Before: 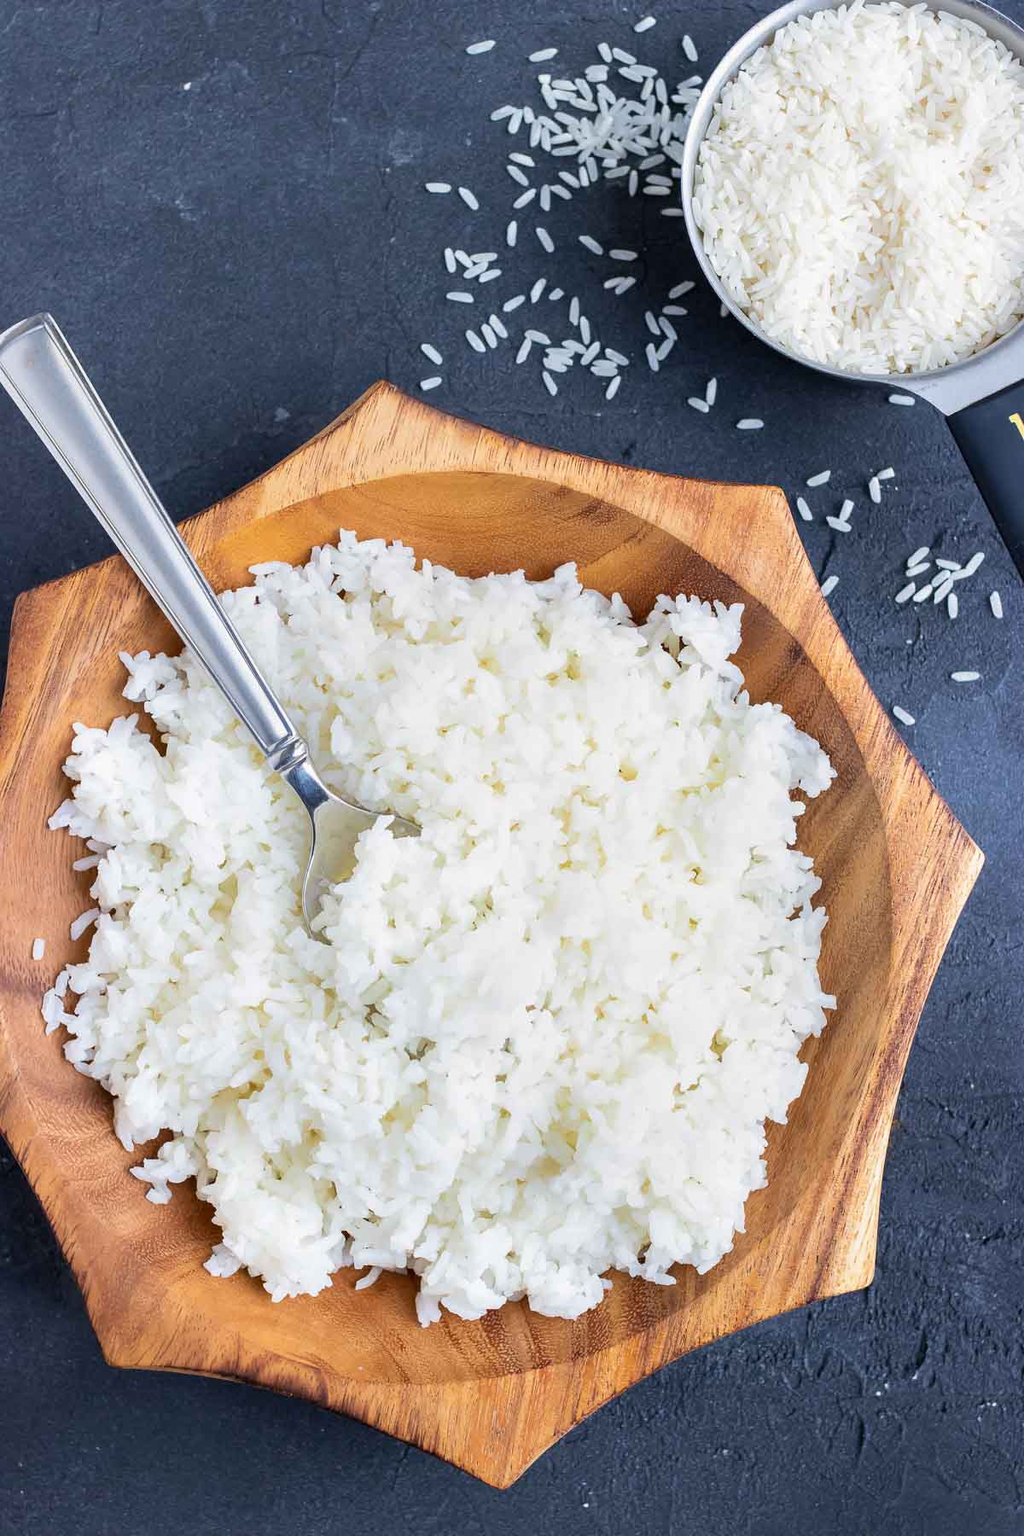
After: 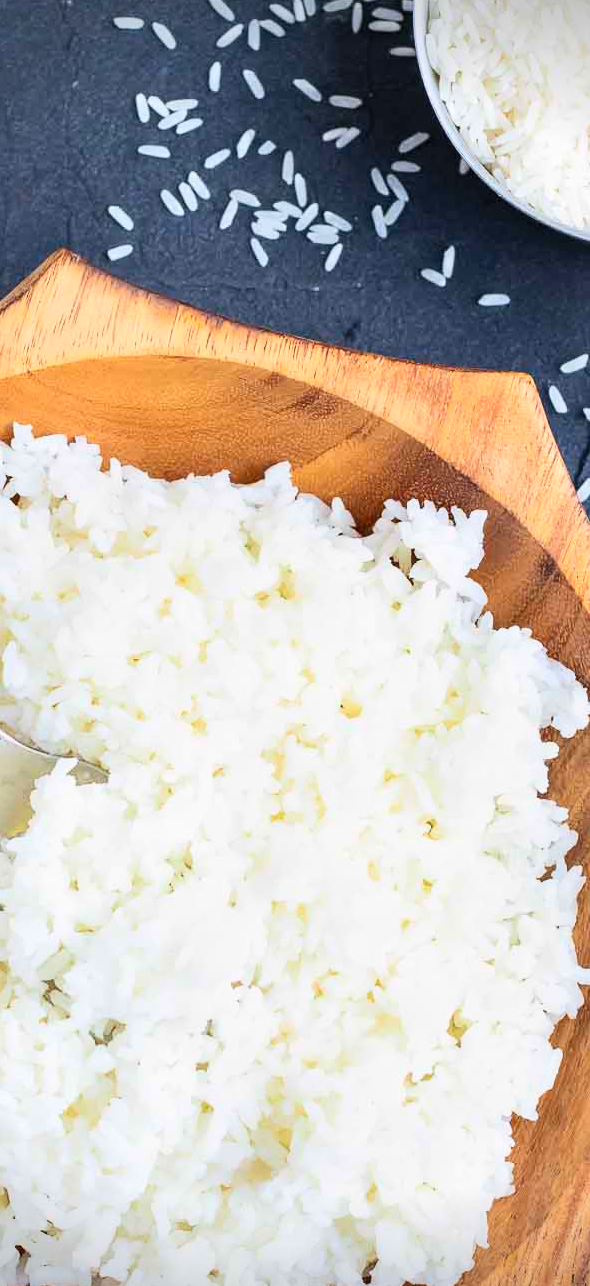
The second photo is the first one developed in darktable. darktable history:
crop: left 32.102%, top 10.975%, right 18.666%, bottom 17.535%
contrast brightness saturation: contrast 0.2, brightness 0.159, saturation 0.223
vignetting: fall-off start 88.23%, fall-off radius 24.42%, saturation -0.028
